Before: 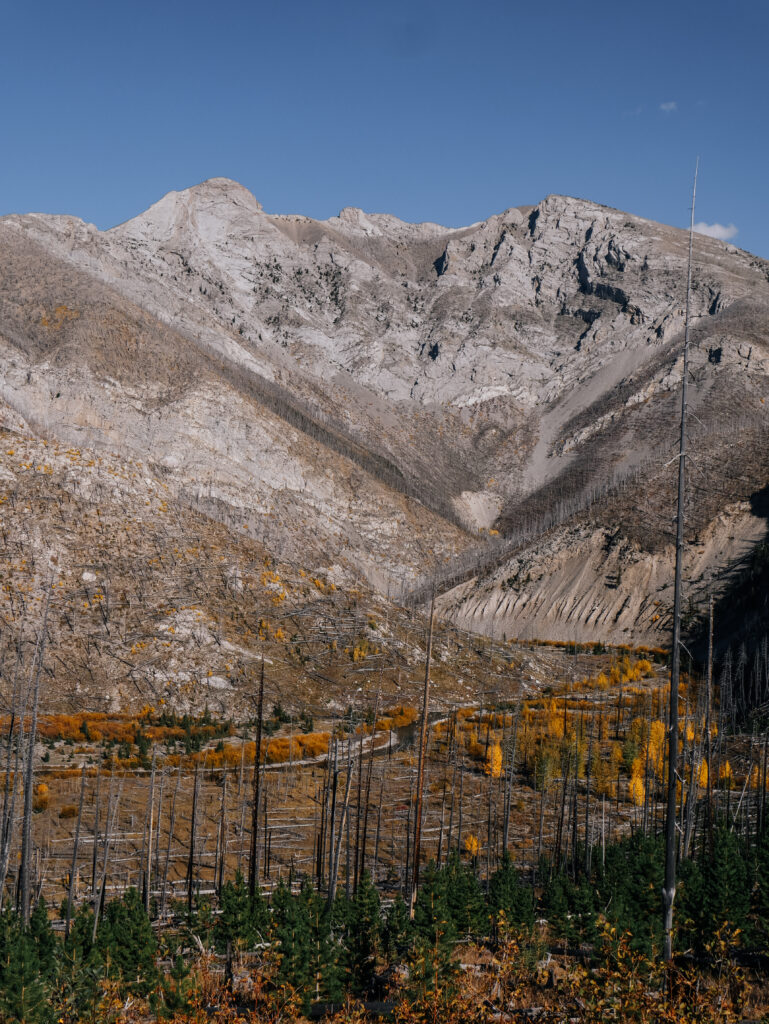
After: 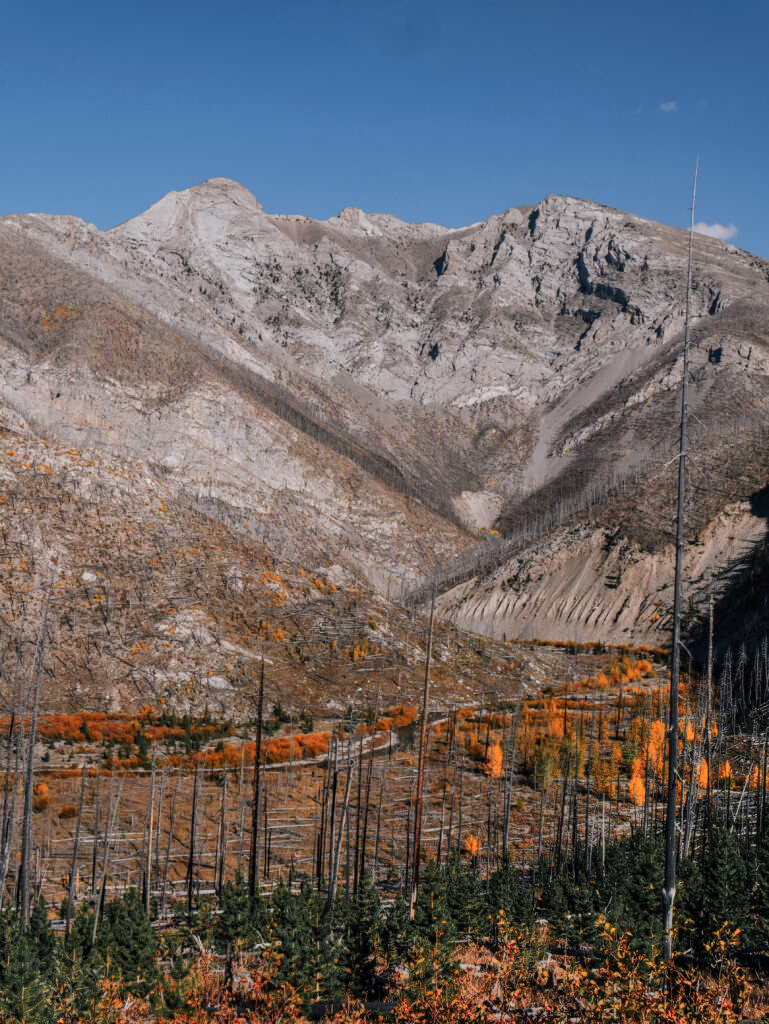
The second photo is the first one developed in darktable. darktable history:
local contrast: detail 109%
color zones: curves: ch1 [(0.263, 0.53) (0.376, 0.287) (0.487, 0.512) (0.748, 0.547) (1, 0.513)]; ch2 [(0.262, 0.45) (0.751, 0.477)]
shadows and highlights: shadows 48.37, highlights -42.37, soften with gaussian
